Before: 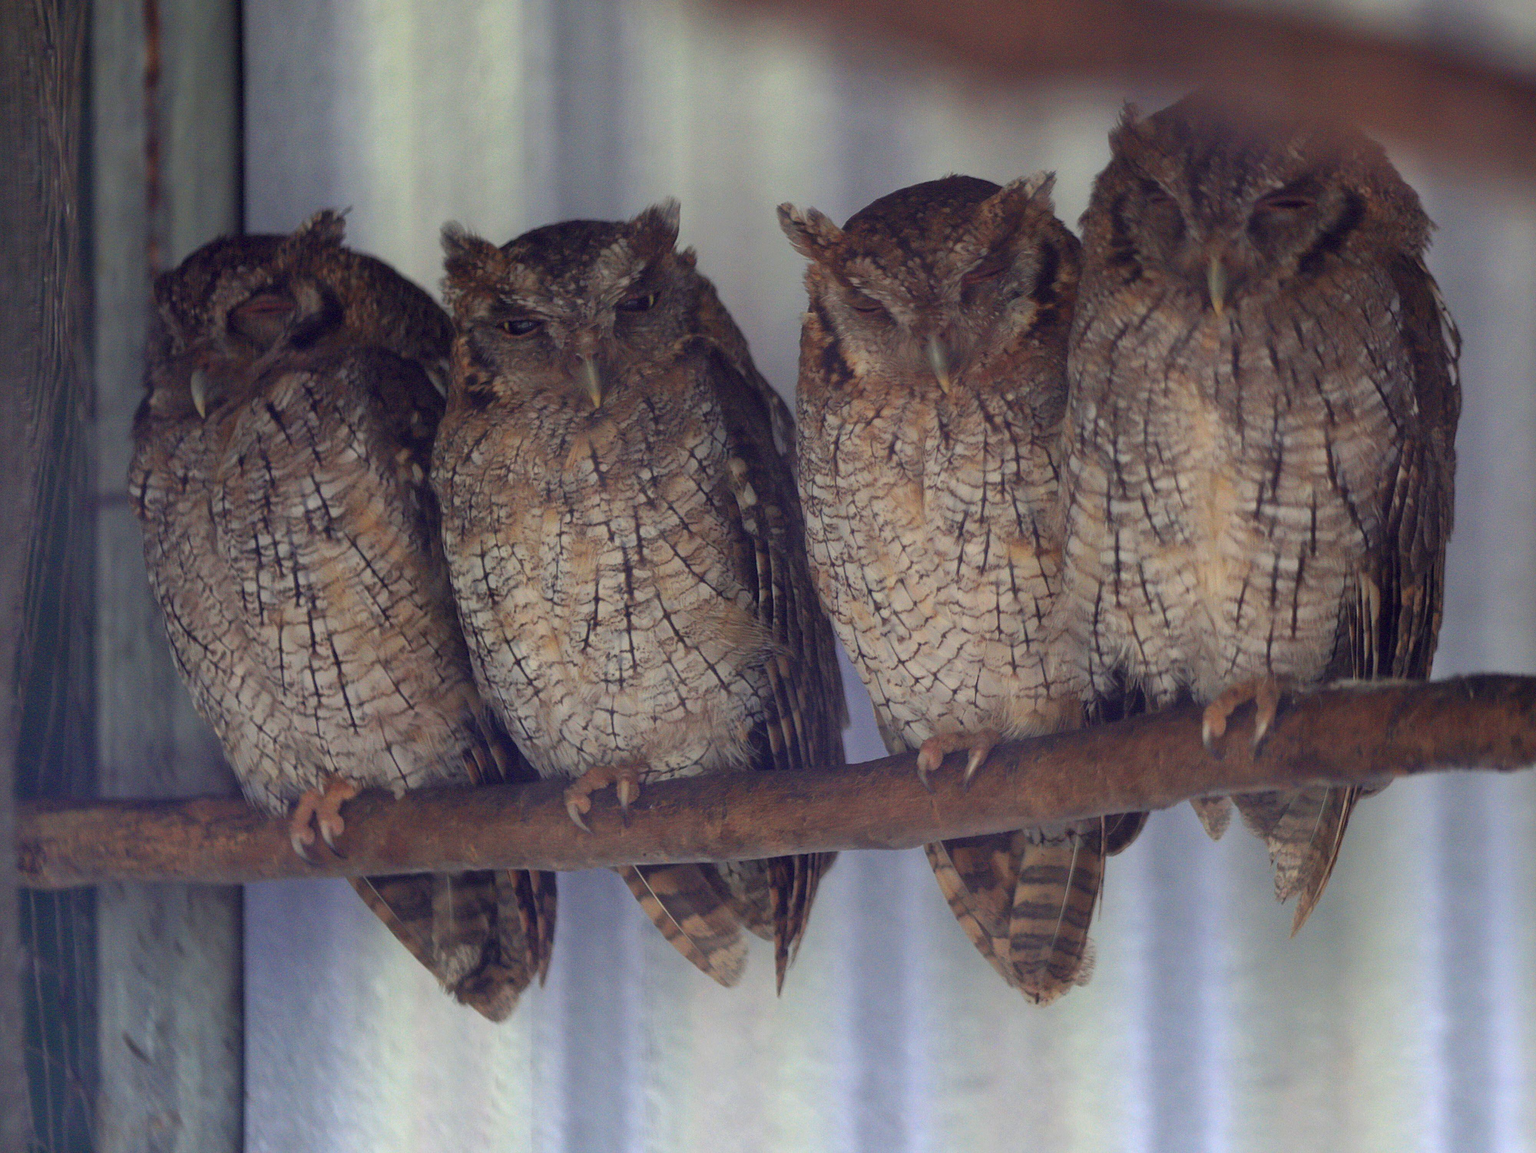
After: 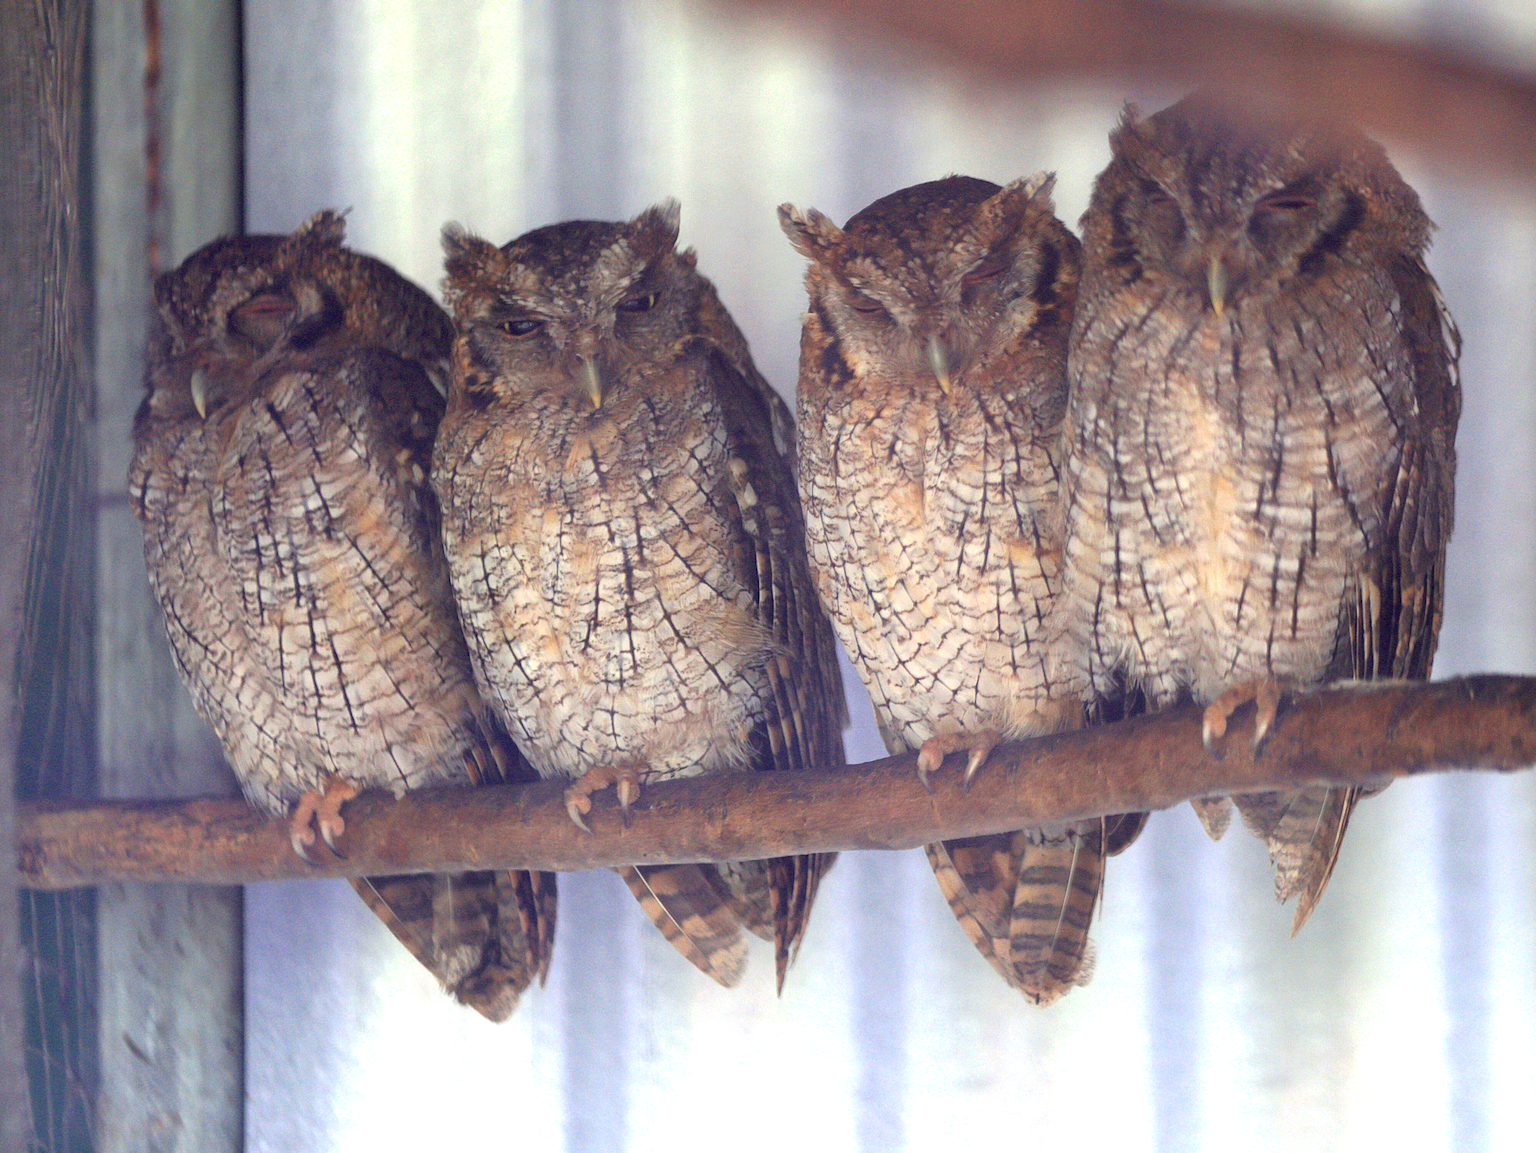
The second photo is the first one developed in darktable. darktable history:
exposure: exposure 1.15 EV, compensate highlight preservation false
